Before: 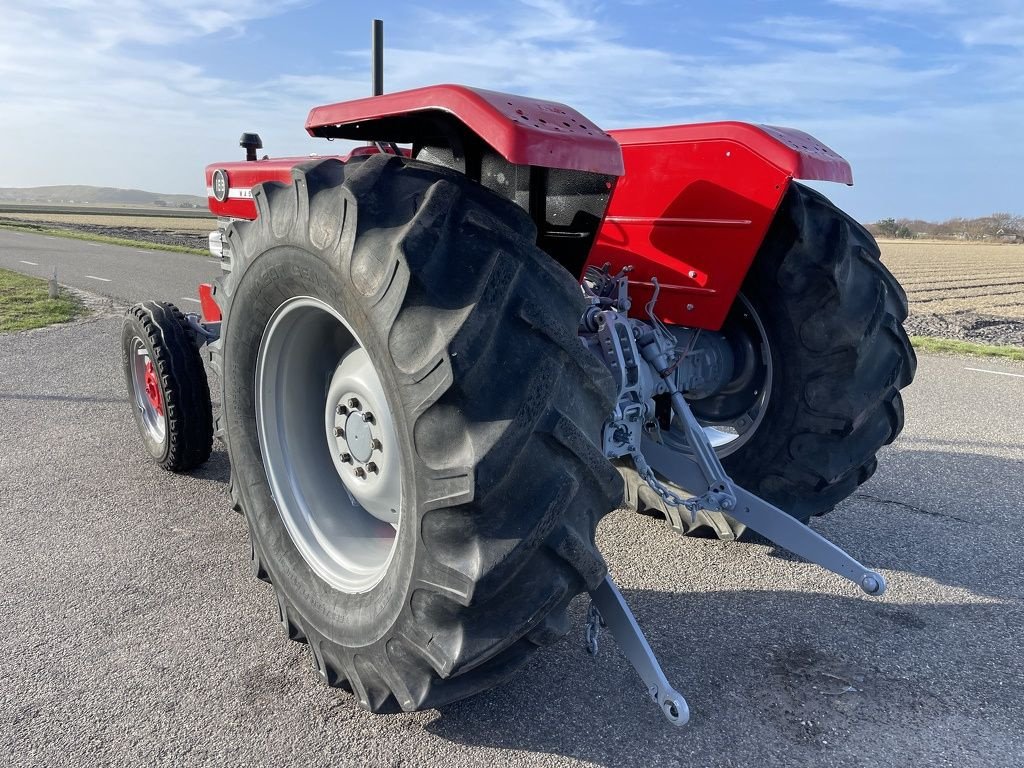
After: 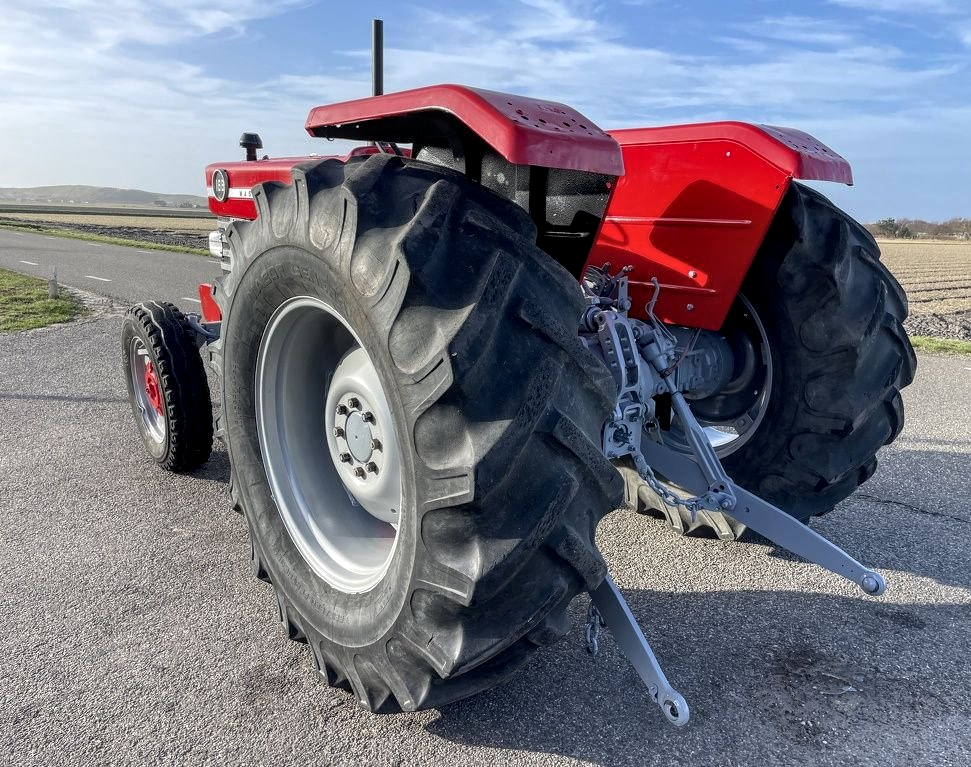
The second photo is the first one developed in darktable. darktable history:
crop and rotate: right 5.167%
local contrast: detail 130%
exposure: compensate highlight preservation false
